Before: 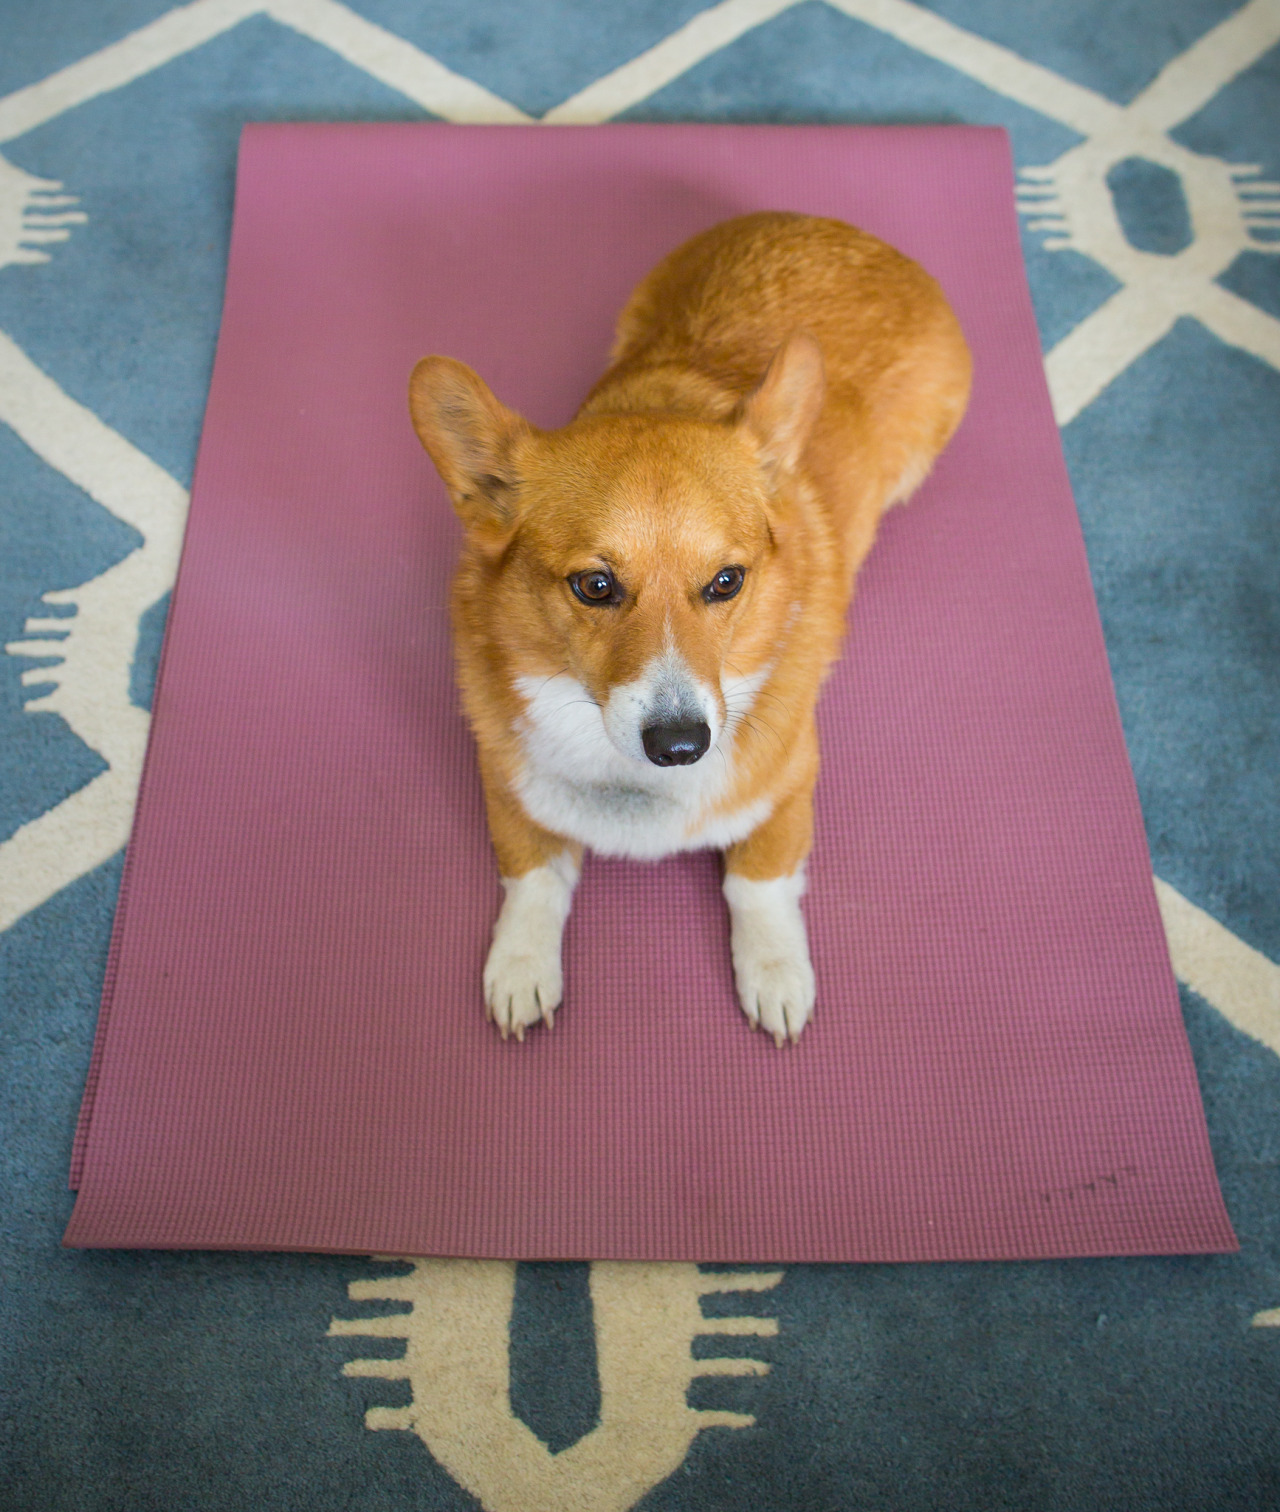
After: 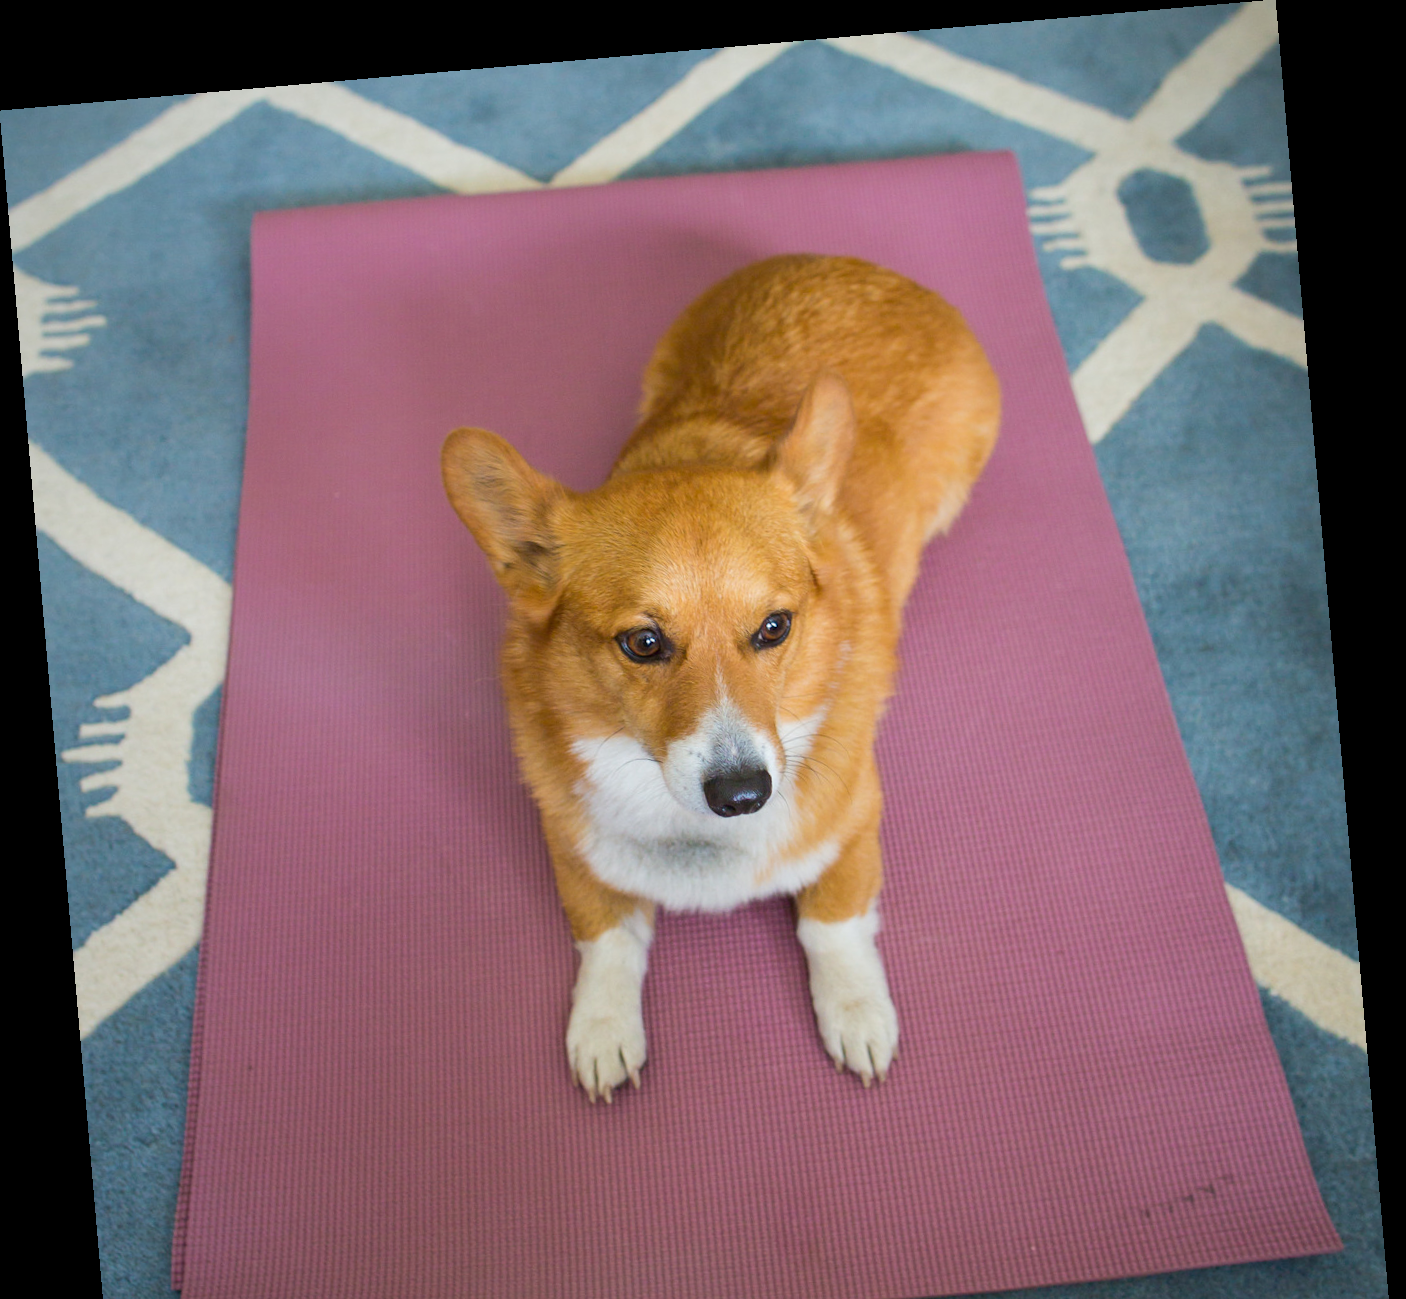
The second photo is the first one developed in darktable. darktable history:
crop: bottom 19.644%
rotate and perspective: rotation -4.98°, automatic cropping off
